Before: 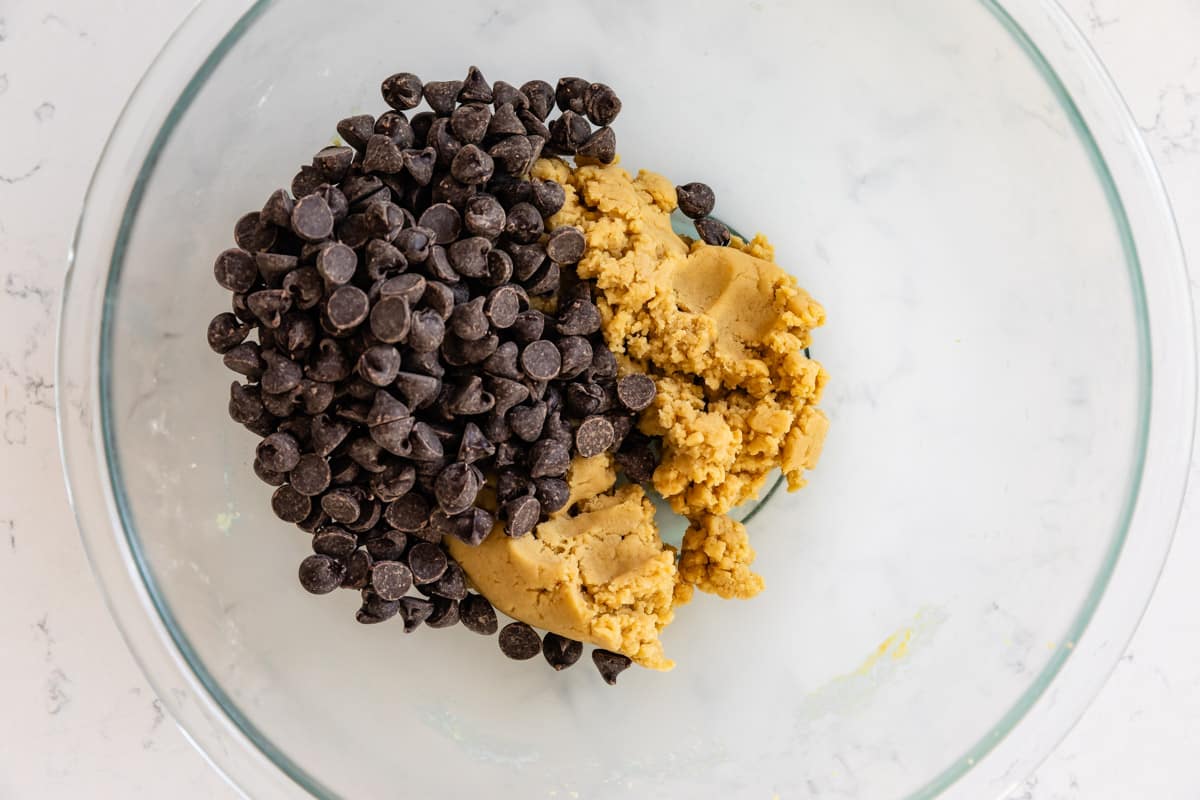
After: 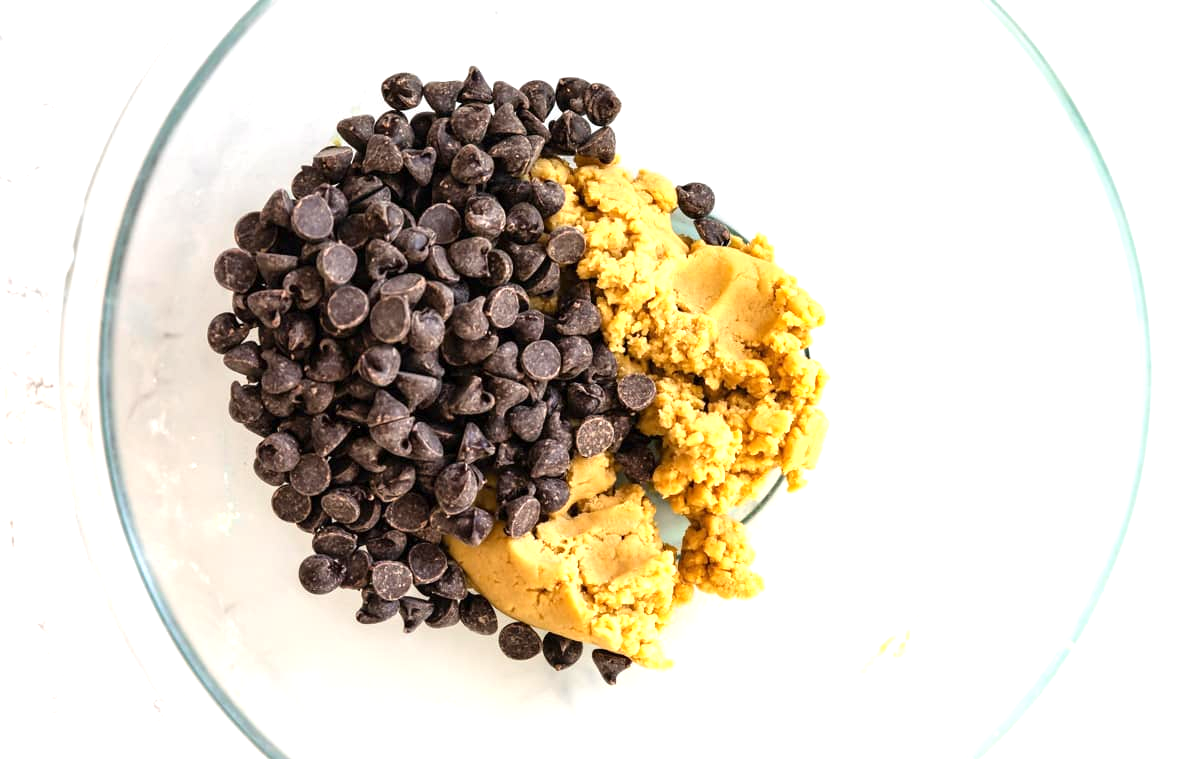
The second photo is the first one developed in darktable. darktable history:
exposure: exposure 0.943 EV, compensate highlight preservation false
crop and rotate: top 0%, bottom 5.097%
